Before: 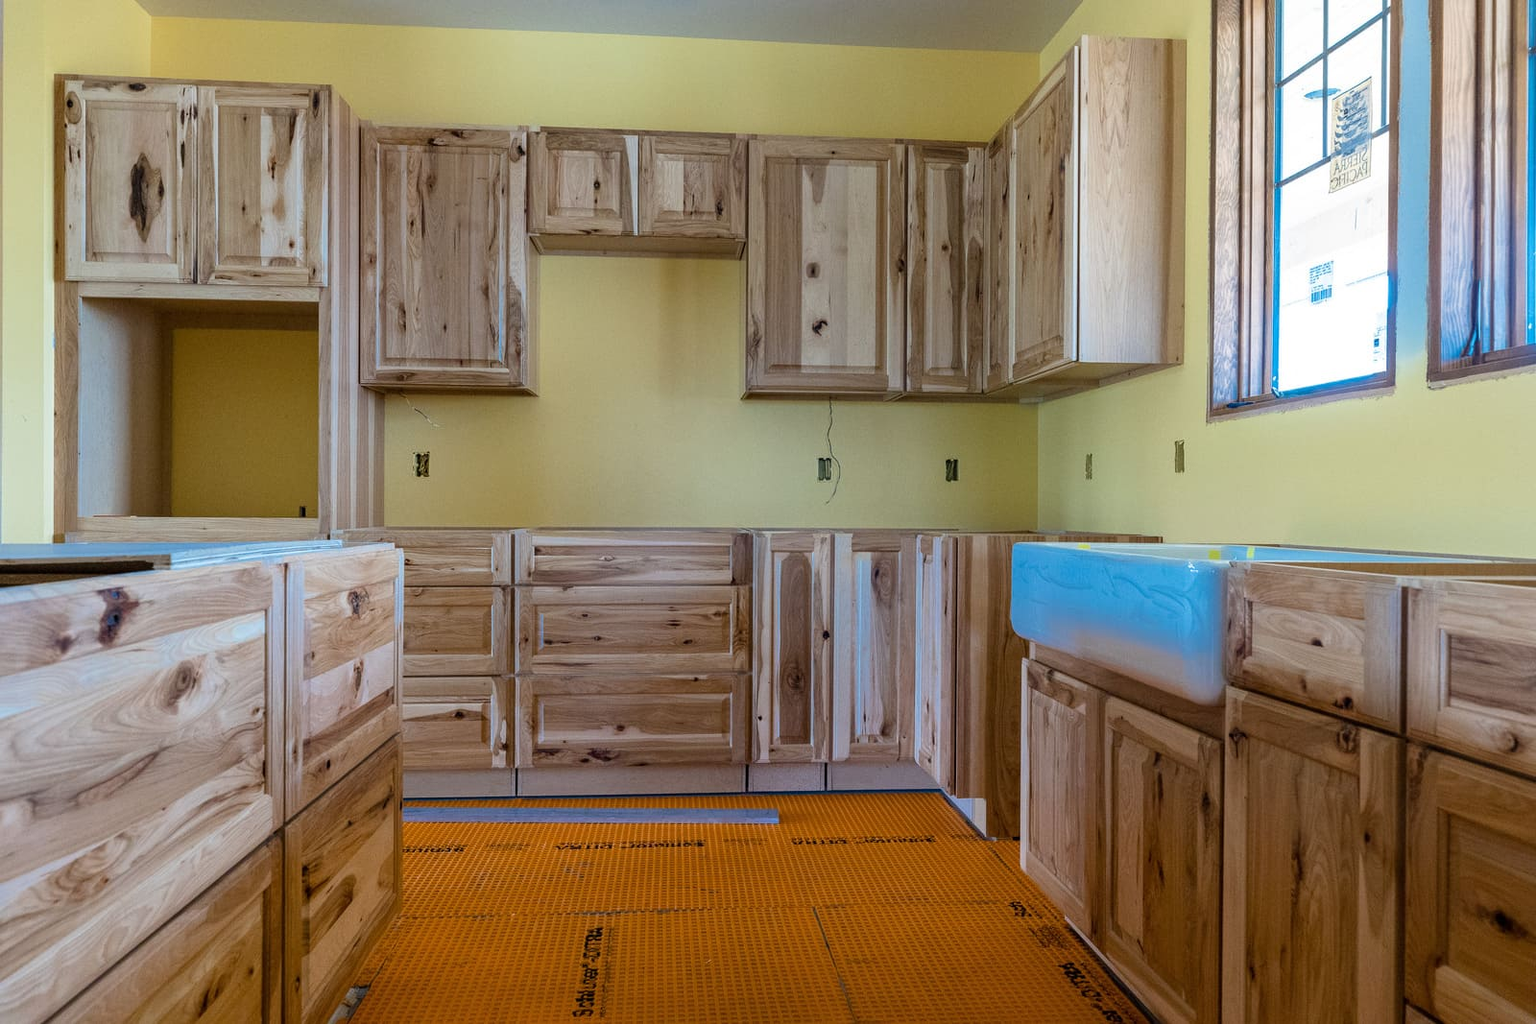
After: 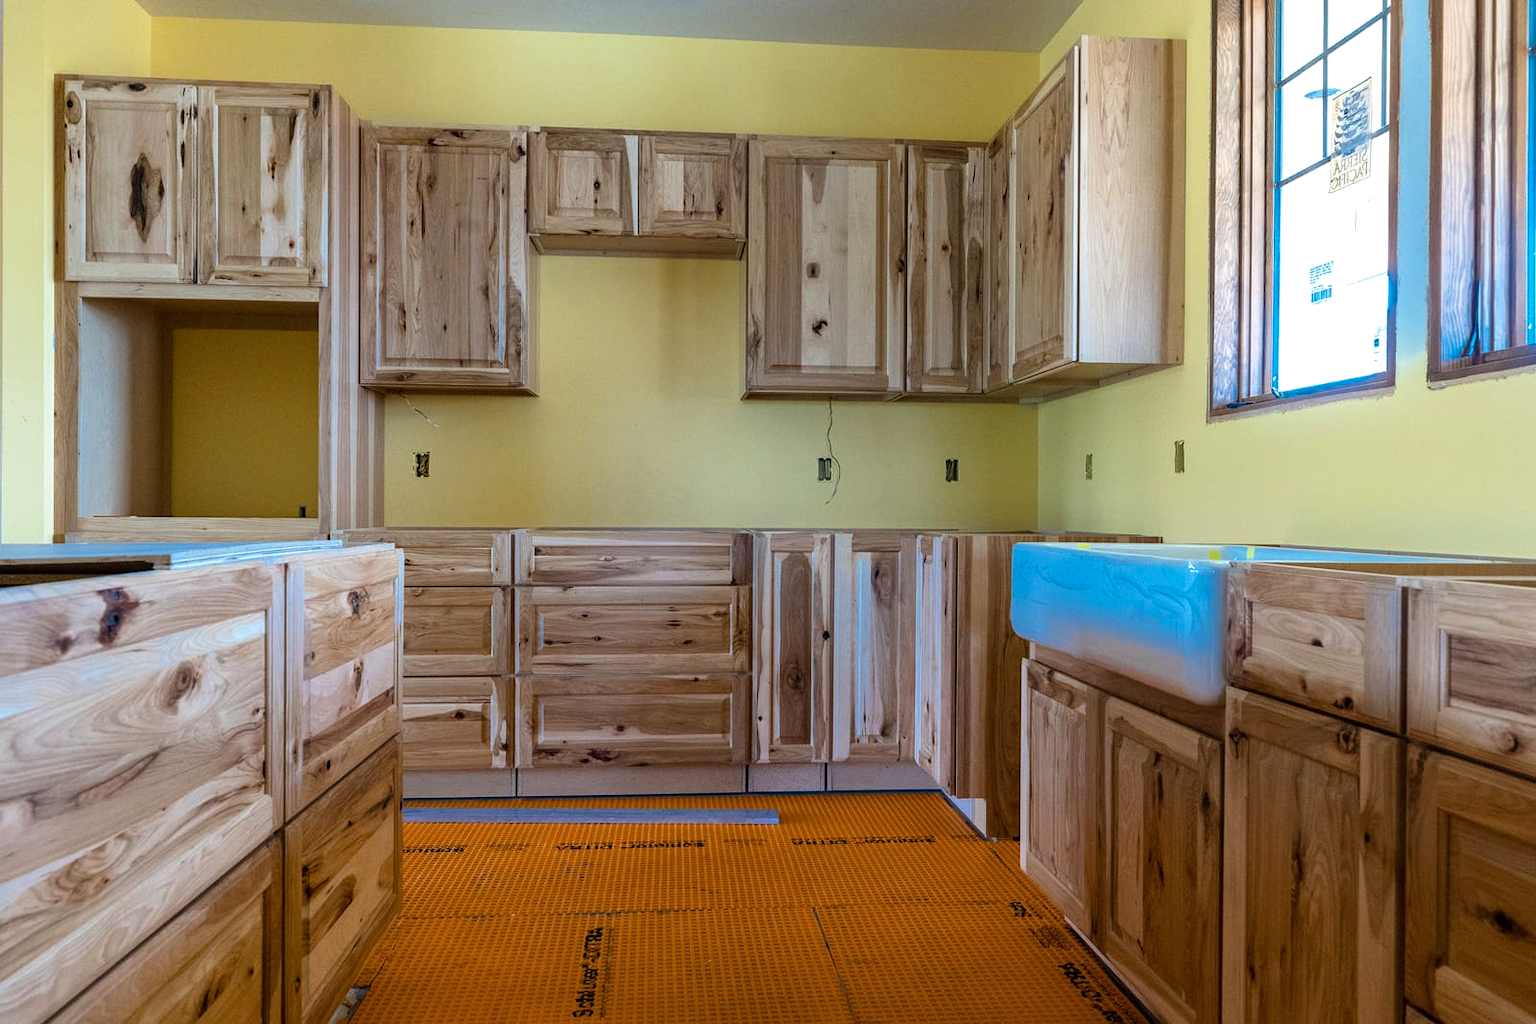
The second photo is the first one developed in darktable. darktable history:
color balance: contrast 10%
color balance rgb: on, module defaults
